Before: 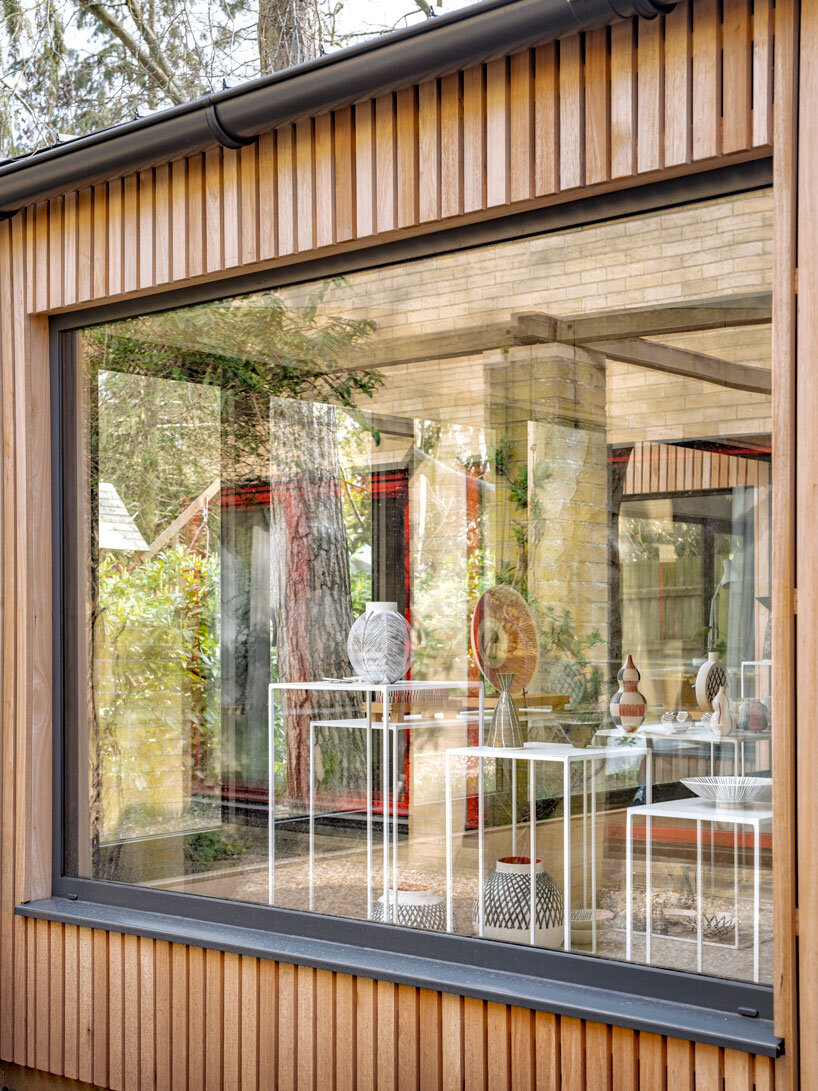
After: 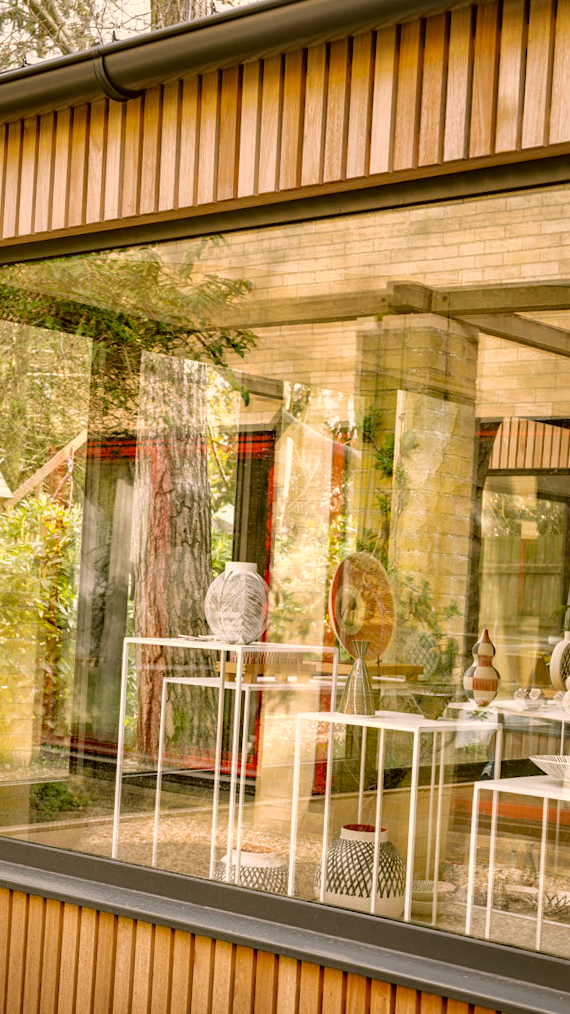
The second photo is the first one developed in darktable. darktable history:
crop and rotate: angle -3.27°, left 14.277%, top 0.028%, right 10.766%, bottom 0.028%
color correction: highlights a* 8.98, highlights b* 15.09, shadows a* -0.49, shadows b* 26.52
